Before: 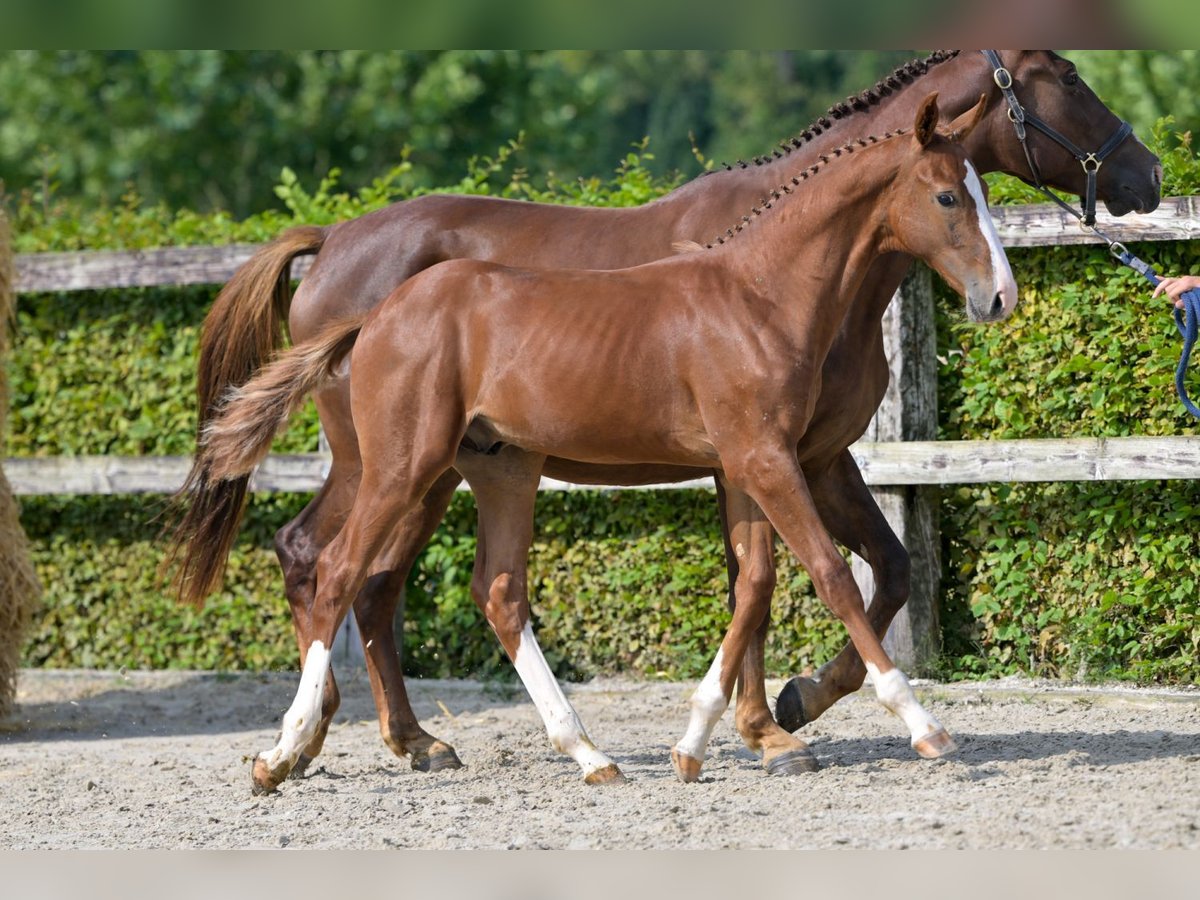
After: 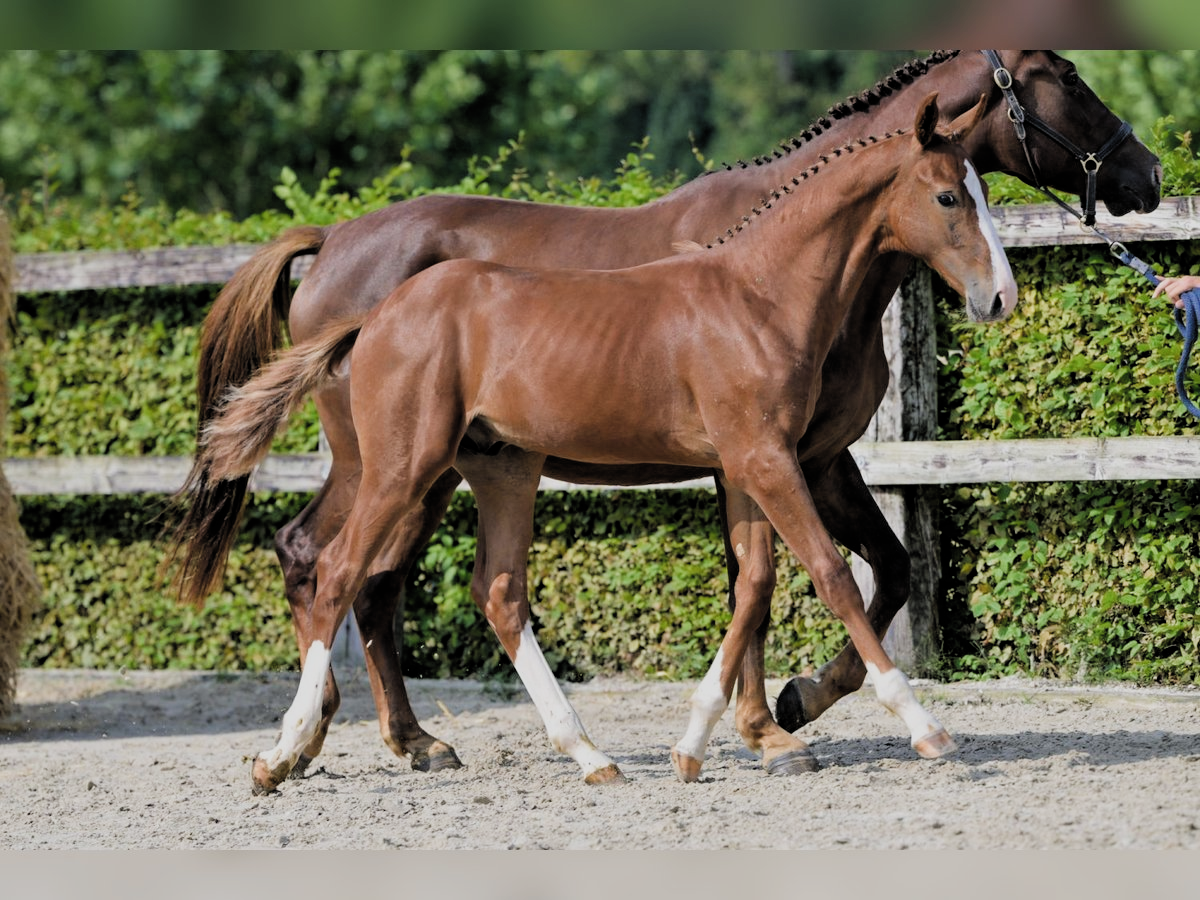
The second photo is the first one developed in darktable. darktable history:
filmic rgb: black relative exposure -5.08 EV, white relative exposure 3.99 EV, hardness 2.9, contrast 1.094, color science v4 (2020)
